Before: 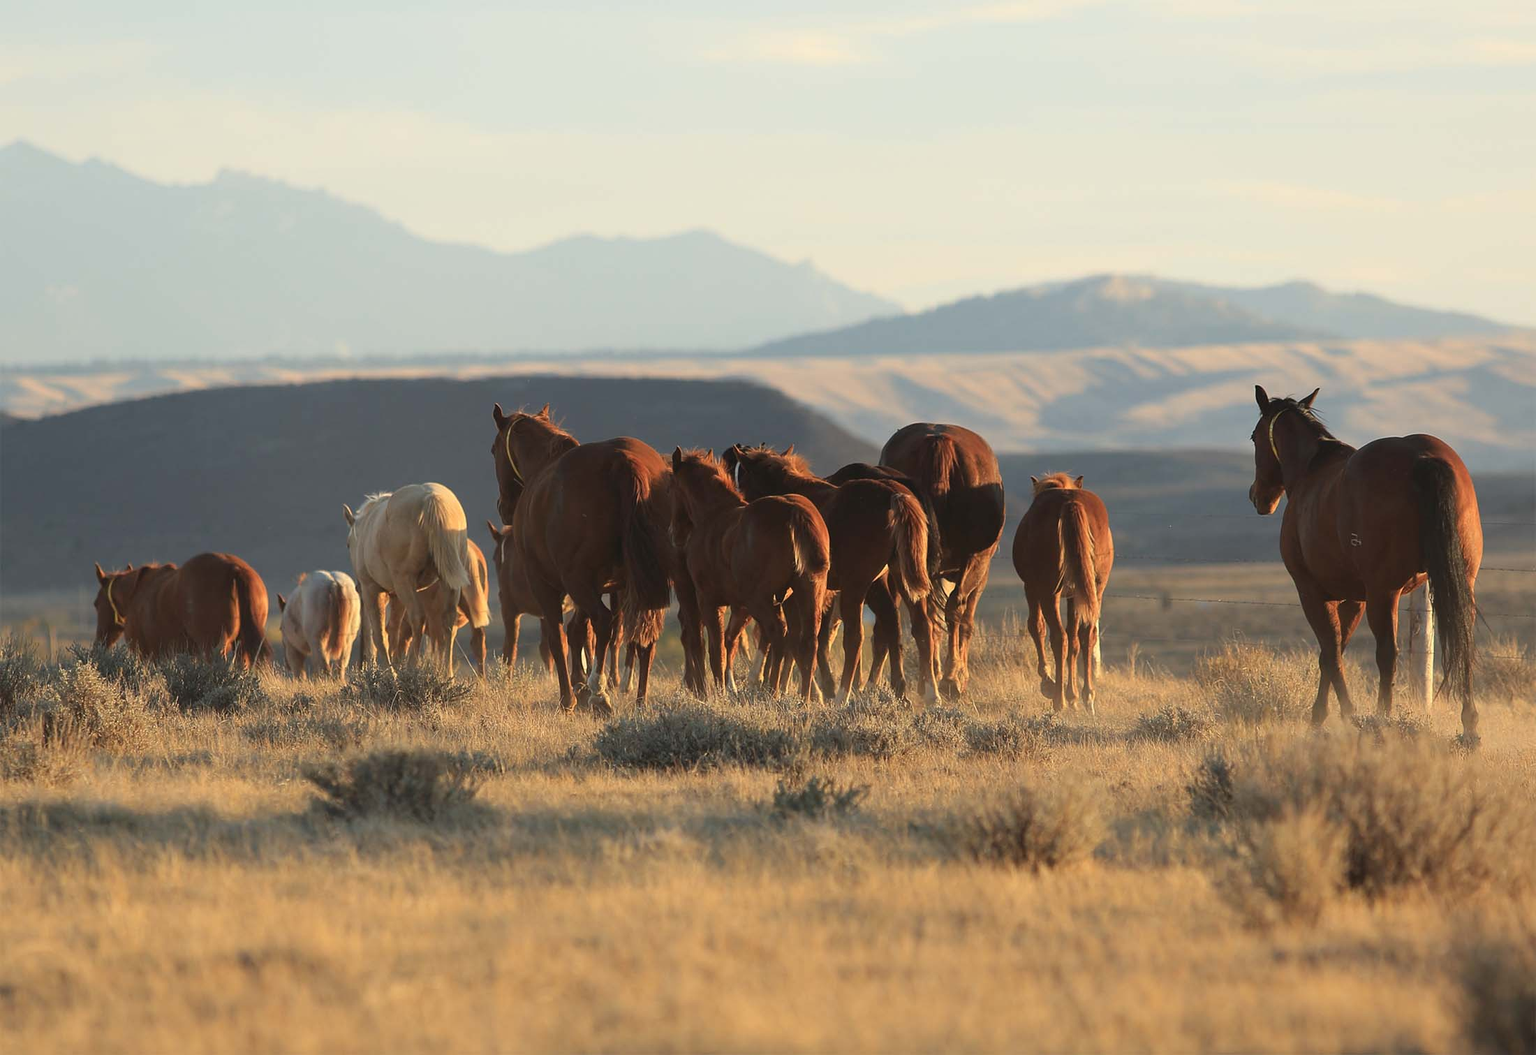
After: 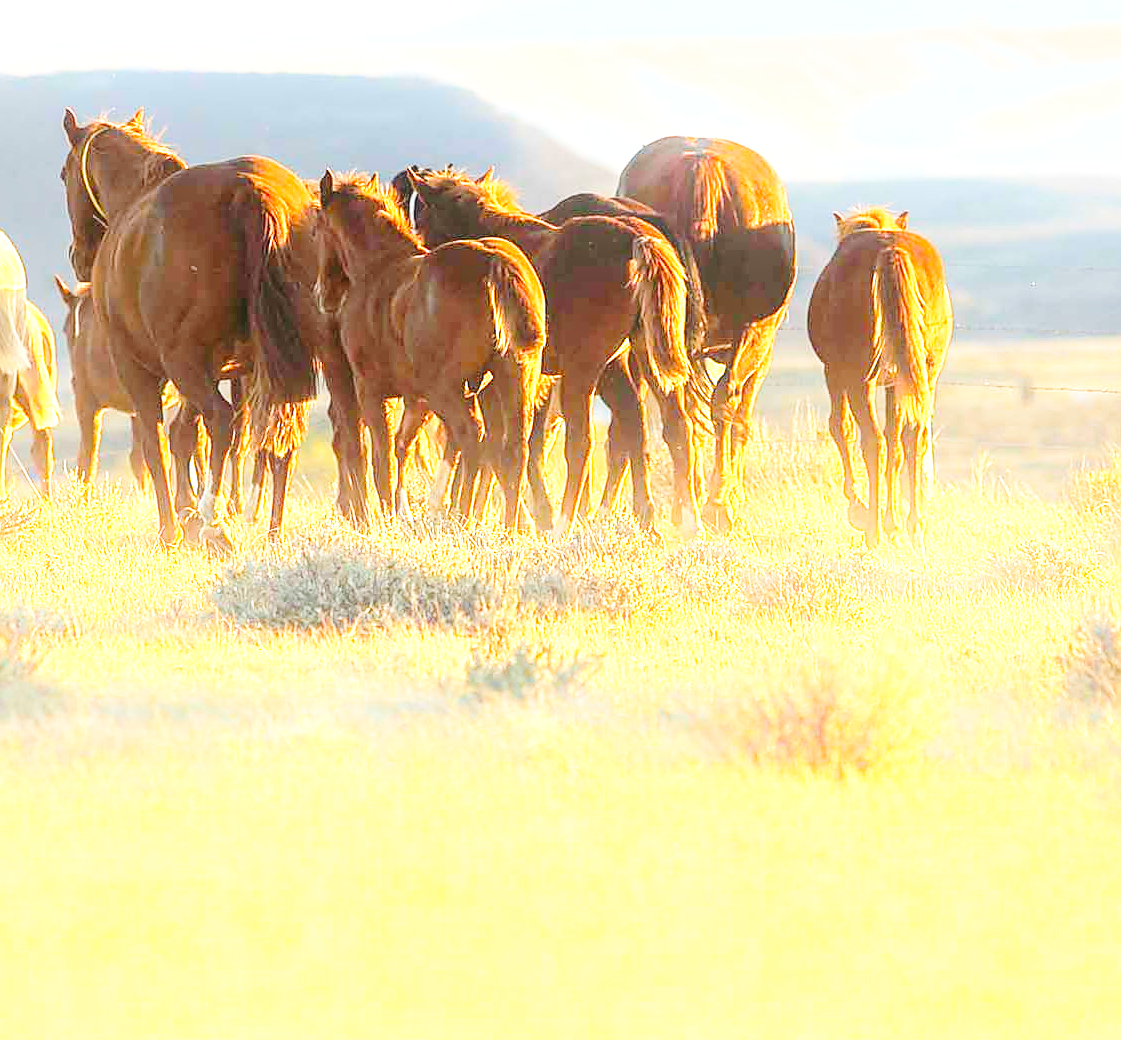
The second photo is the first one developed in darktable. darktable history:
sharpen: on, module defaults
bloom: size 15%, threshold 97%, strength 7%
local contrast: detail 150%
exposure: black level correction 0, exposure 1.675 EV, compensate exposure bias true, compensate highlight preservation false
color balance rgb: perceptual saturation grading › global saturation 25%, perceptual brilliance grading › mid-tones 10%, perceptual brilliance grading › shadows 15%, global vibrance 20%
crop and rotate: left 29.237%, top 31.152%, right 19.807%
base curve: curves: ch0 [(0, 0) (0.028, 0.03) (0.121, 0.232) (0.46, 0.748) (0.859, 0.968) (1, 1)], preserve colors none
